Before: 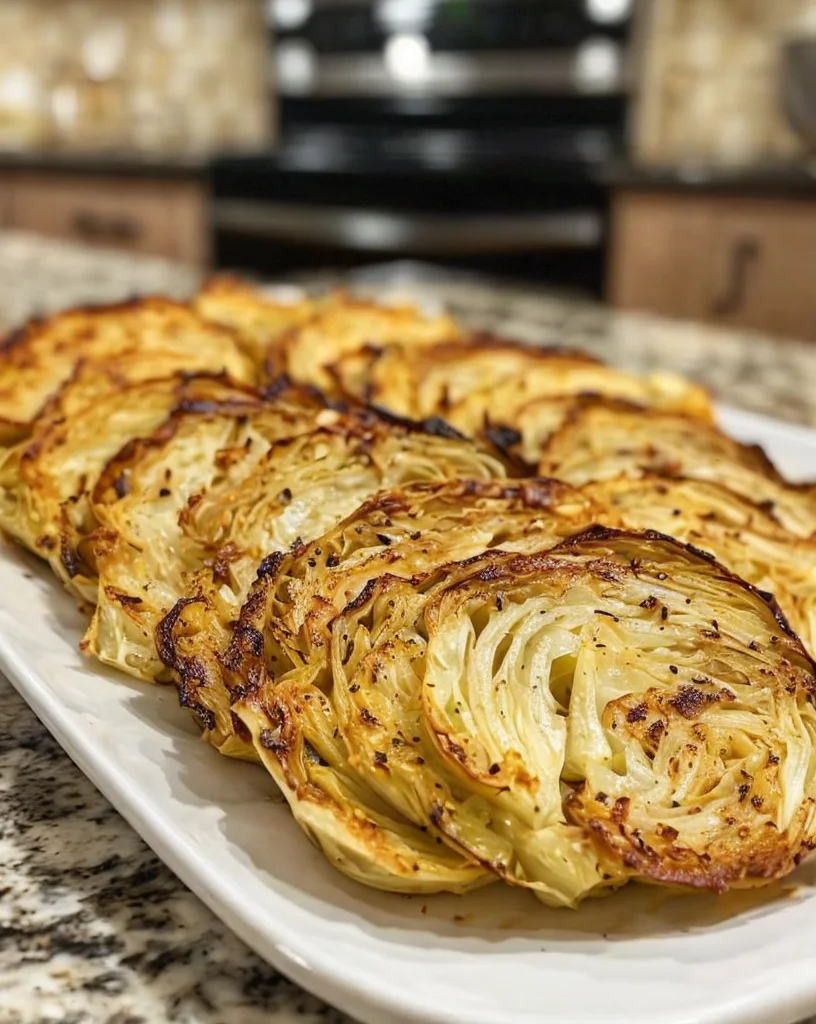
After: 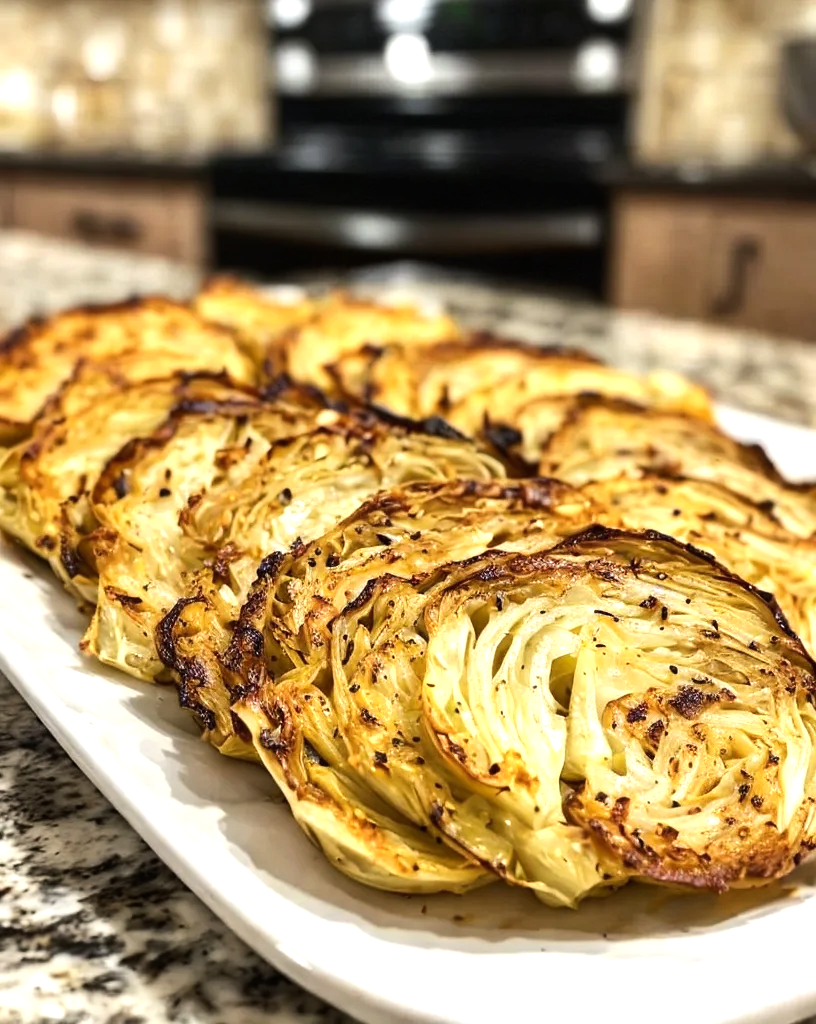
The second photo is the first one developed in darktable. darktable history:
tone equalizer: -8 EV -0.75 EV, -7 EV -0.7 EV, -6 EV -0.6 EV, -5 EV -0.4 EV, -3 EV 0.4 EV, -2 EV 0.6 EV, -1 EV 0.7 EV, +0 EV 0.75 EV, edges refinement/feathering 500, mask exposure compensation -1.57 EV, preserve details no
white balance: emerald 1
